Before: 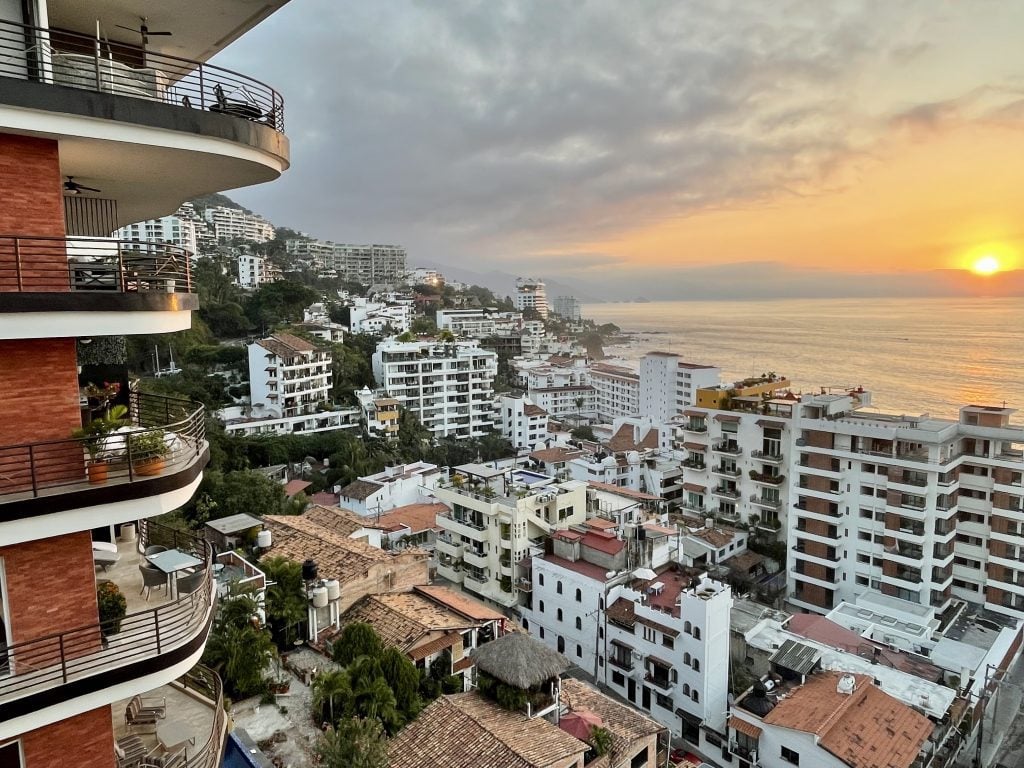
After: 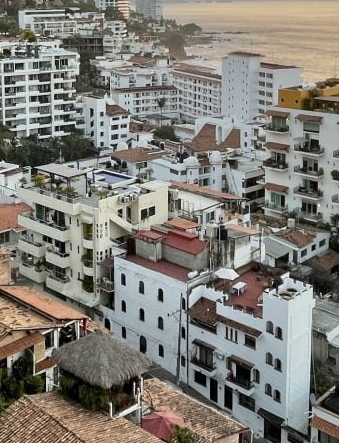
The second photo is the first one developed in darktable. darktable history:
crop: left 40.878%, top 39.176%, right 25.993%, bottom 3.081%
